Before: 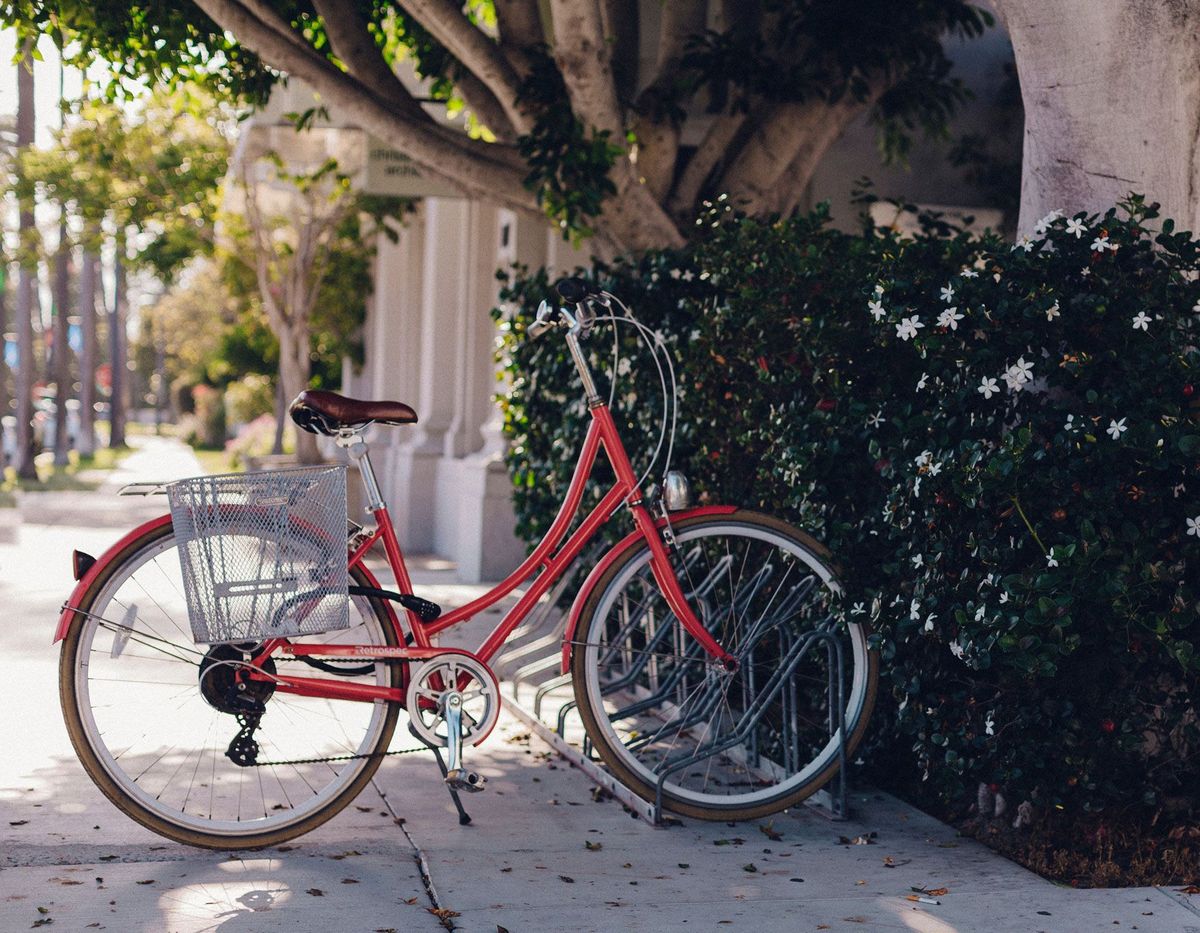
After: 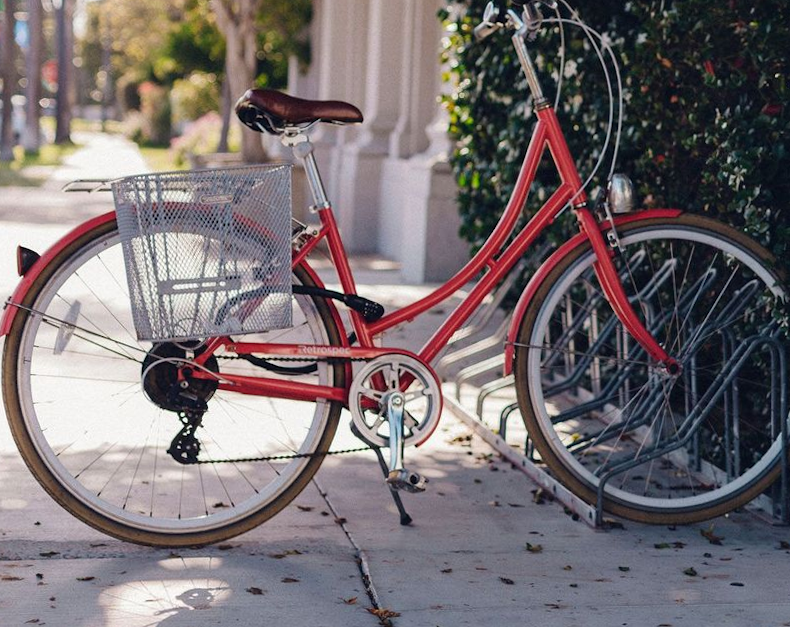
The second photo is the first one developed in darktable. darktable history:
crop and rotate: angle -0.679°, left 3.941%, top 31.702%, right 29.175%
